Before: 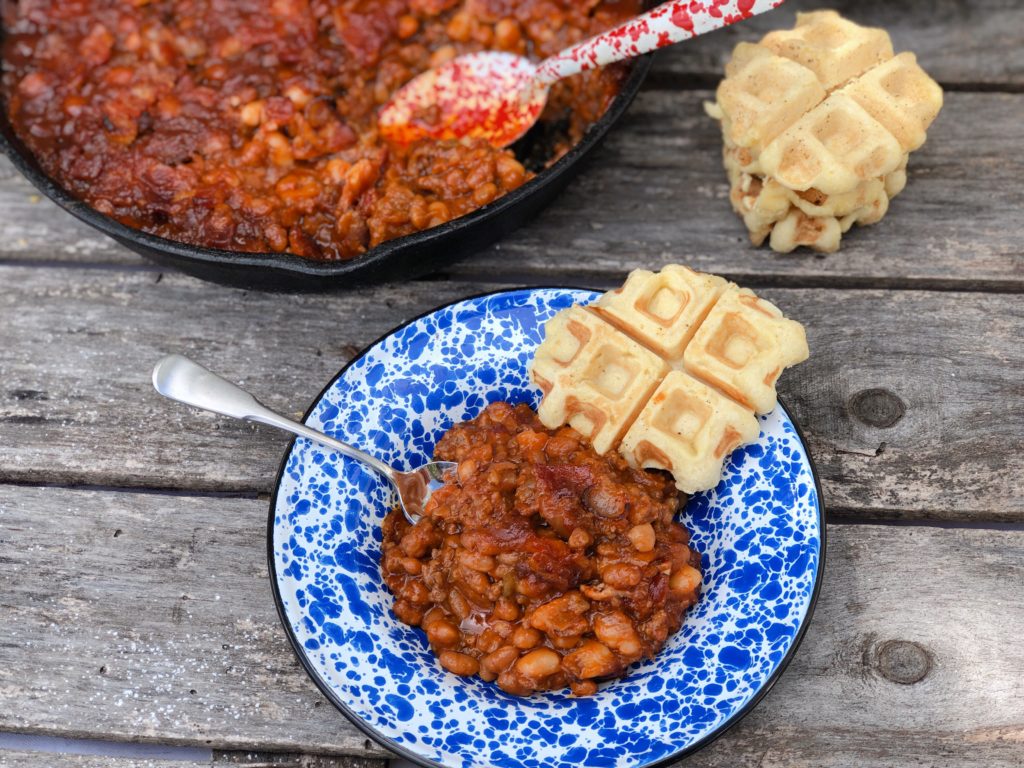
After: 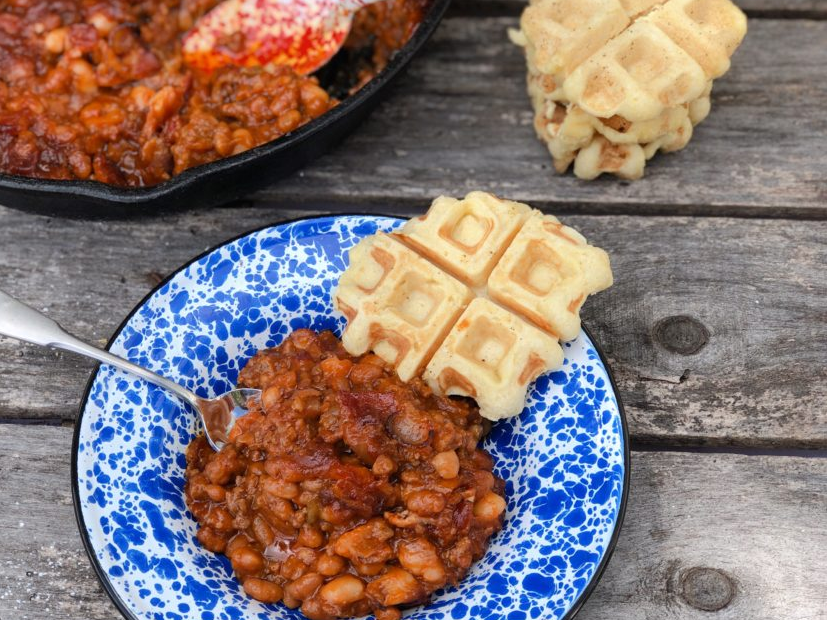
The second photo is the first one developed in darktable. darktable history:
crop: left 19.19%, top 9.517%, right 0.001%, bottom 9.655%
